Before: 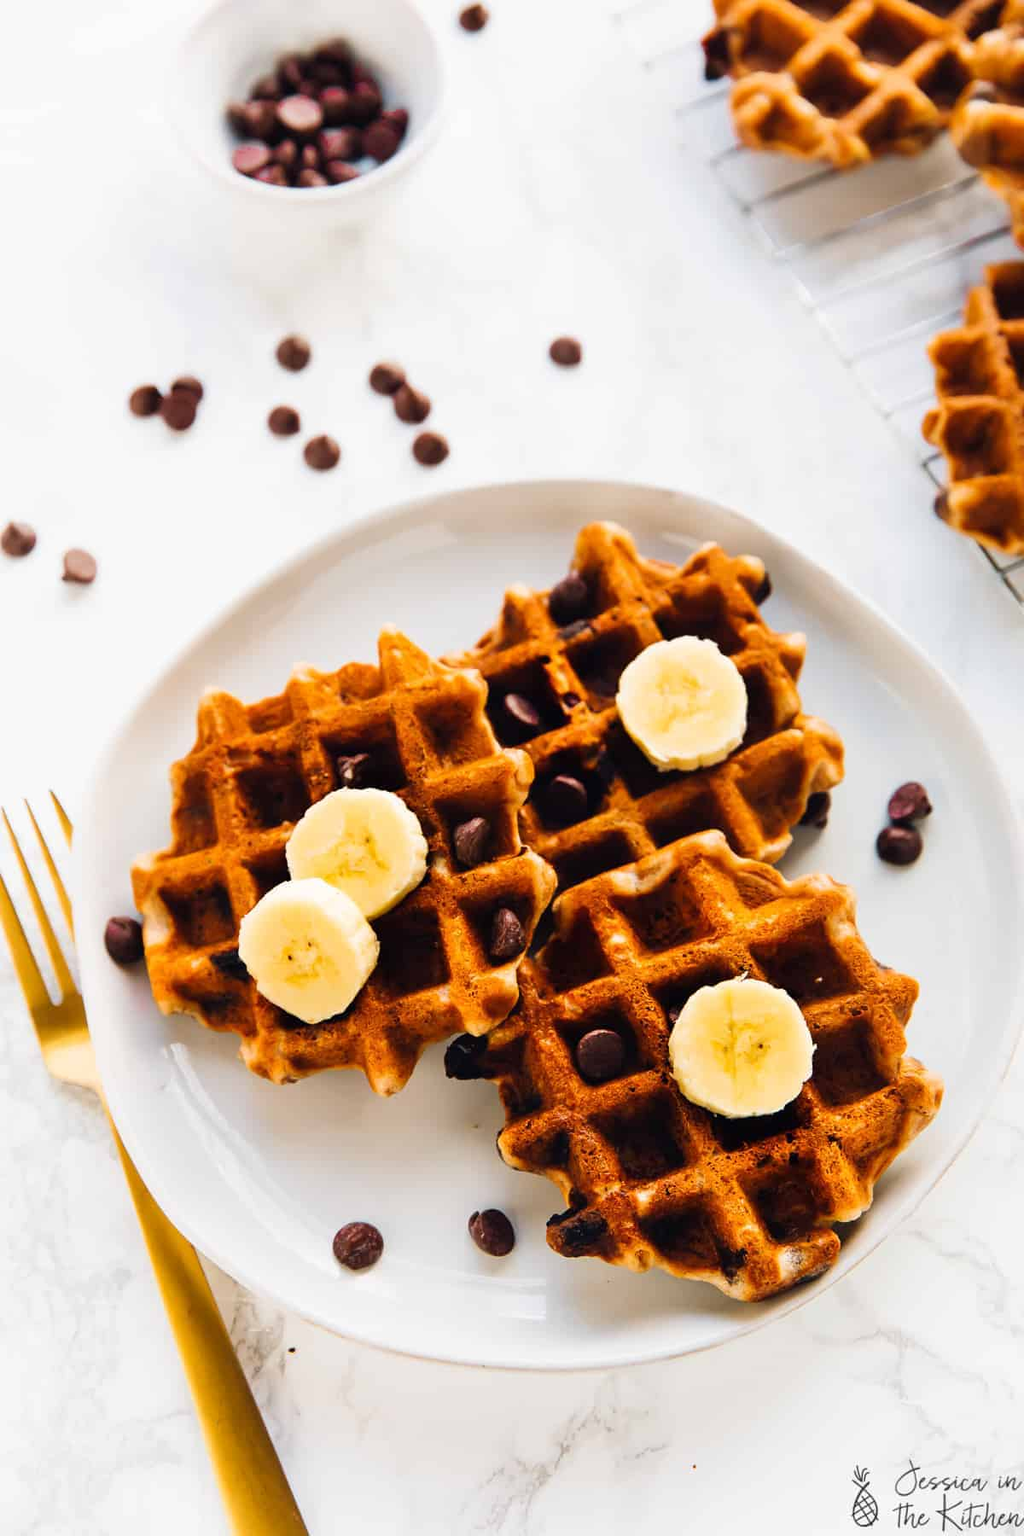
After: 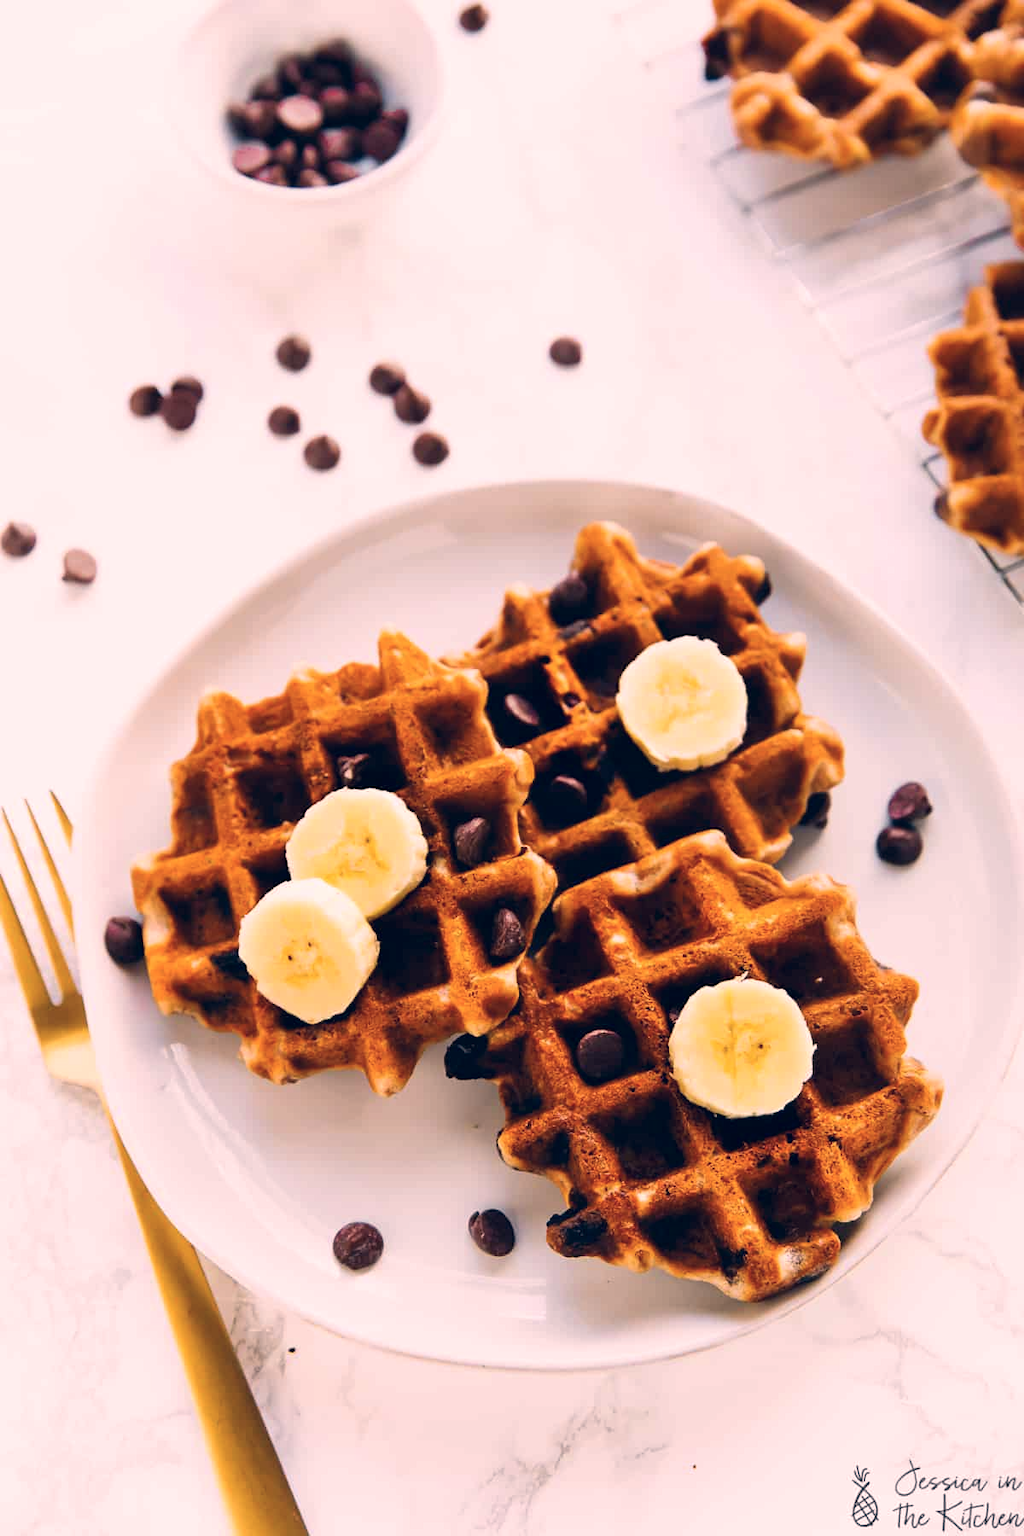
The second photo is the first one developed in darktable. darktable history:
color correction: highlights a* 14.18, highlights b* 5.78, shadows a* -4.99, shadows b* -15.62, saturation 0.874
